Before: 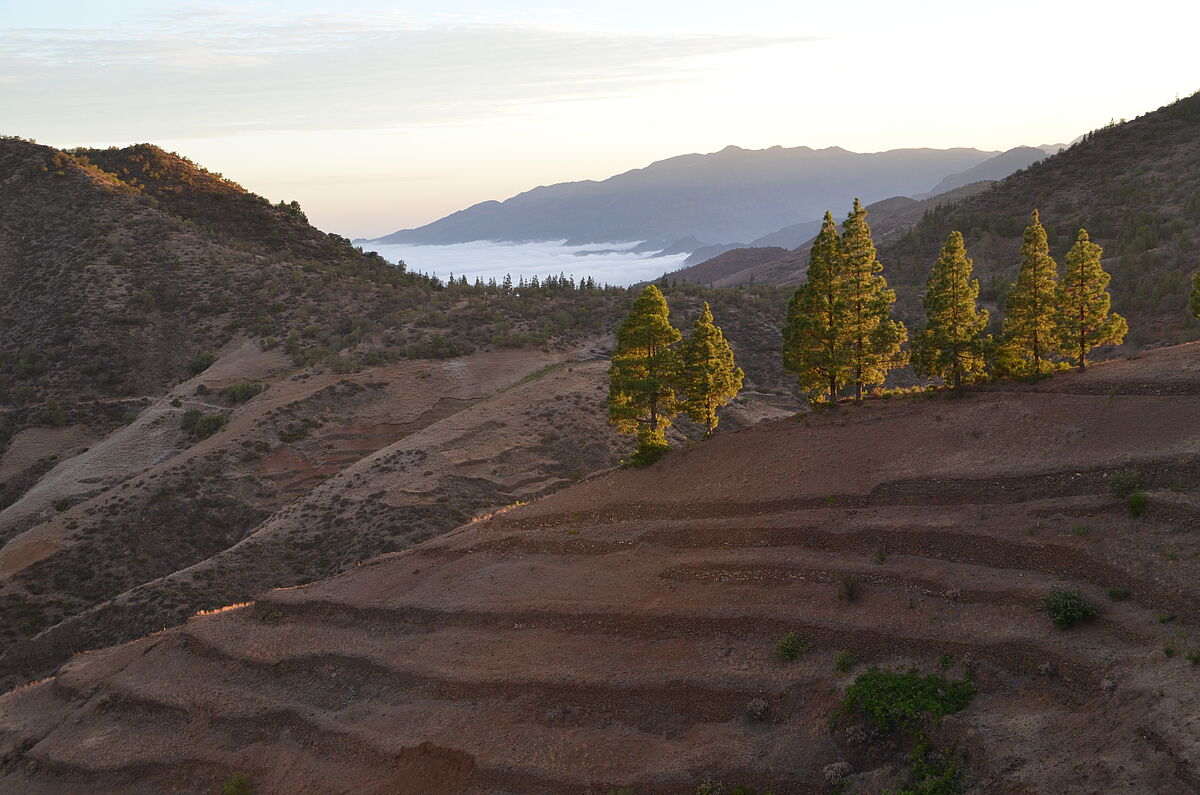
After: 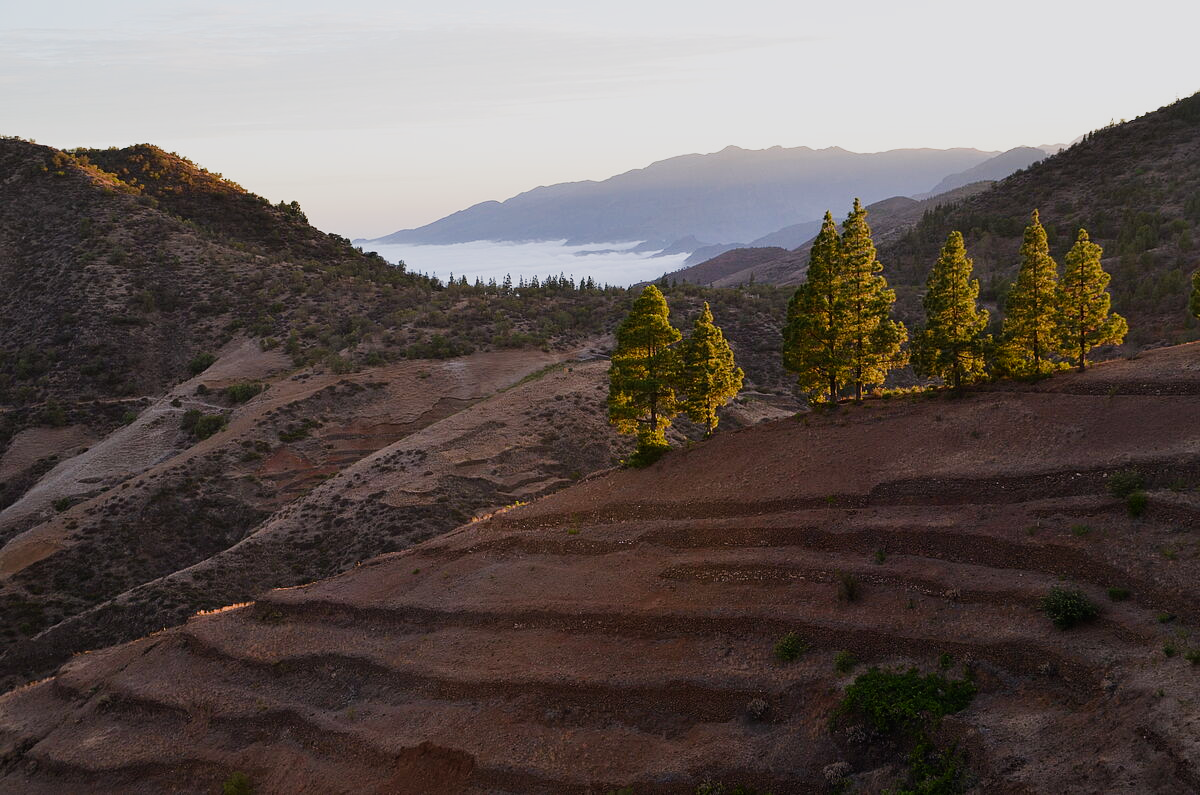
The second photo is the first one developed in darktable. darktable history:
sigmoid: on, module defaults
white balance: red 1.009, blue 1.027
